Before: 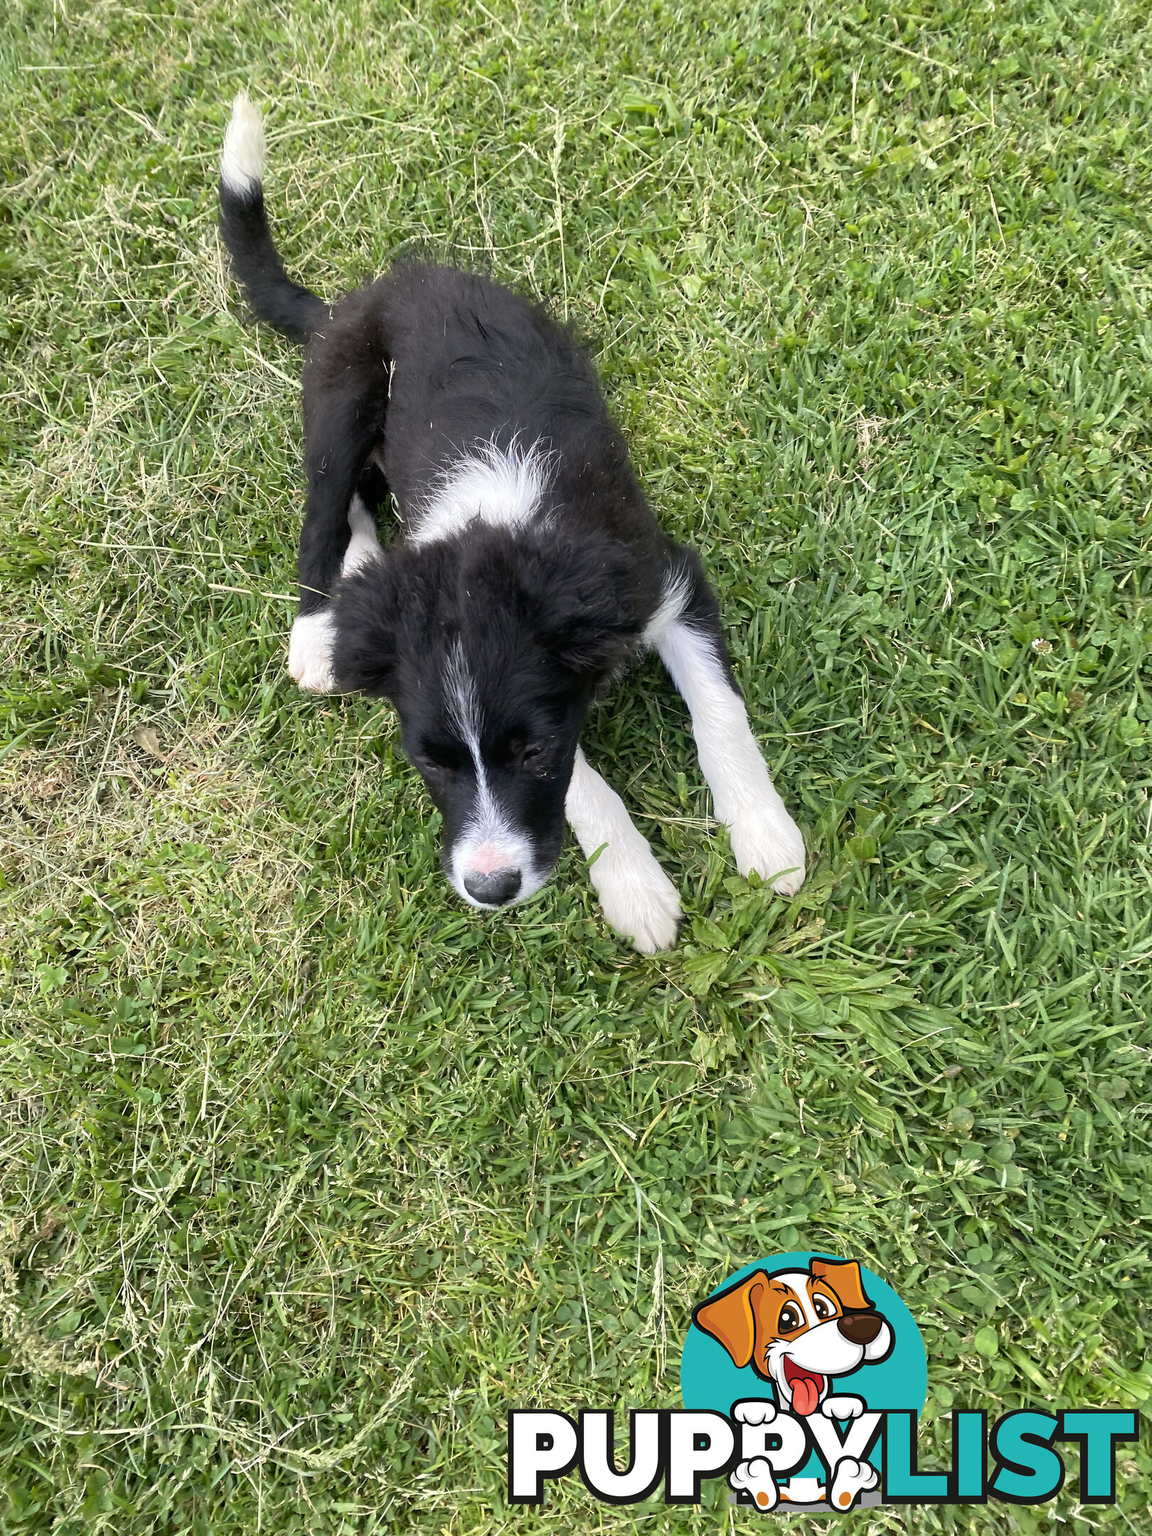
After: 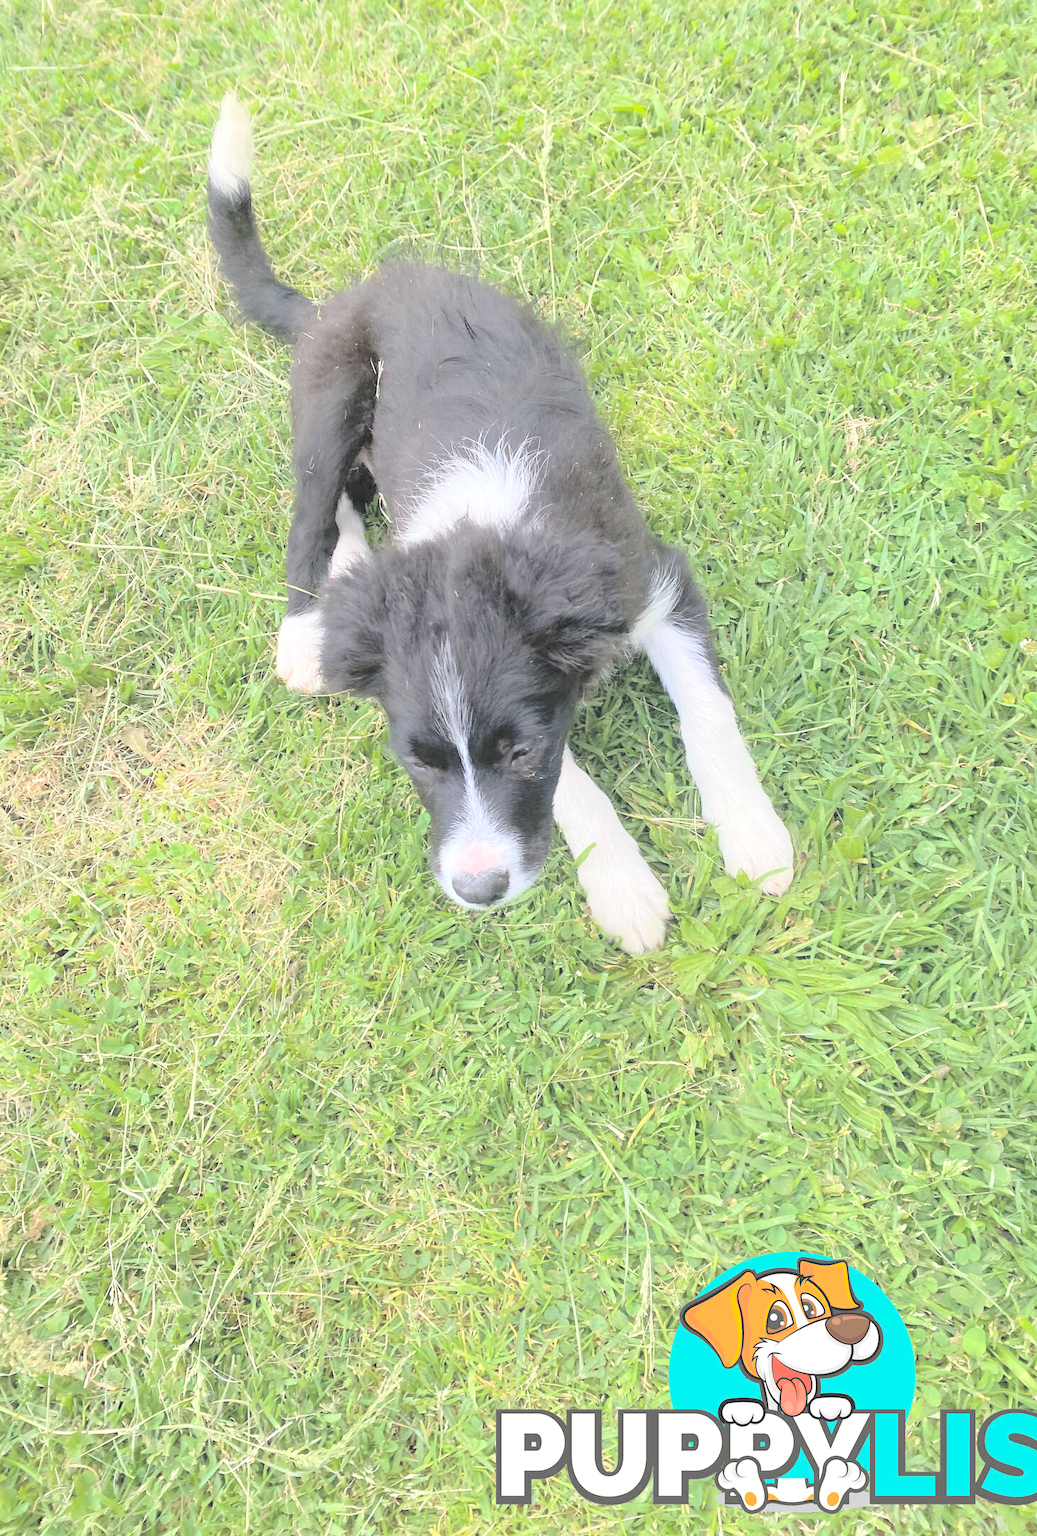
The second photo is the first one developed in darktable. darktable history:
crop and rotate: left 1.088%, right 8.807%
contrast brightness saturation: brightness 1
